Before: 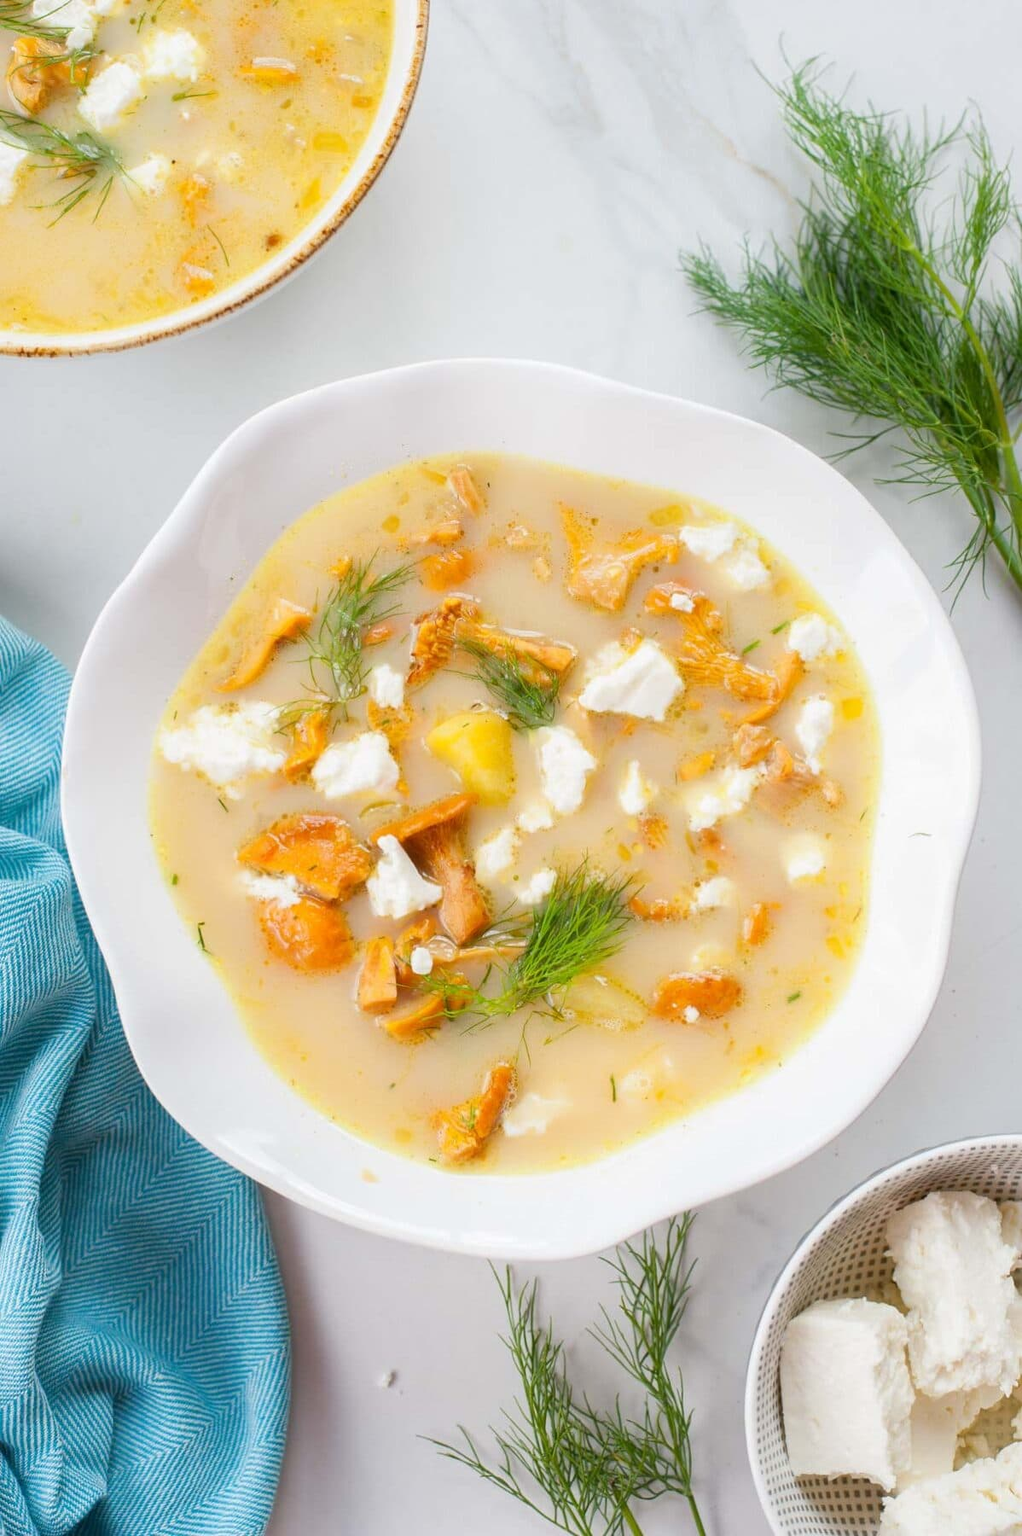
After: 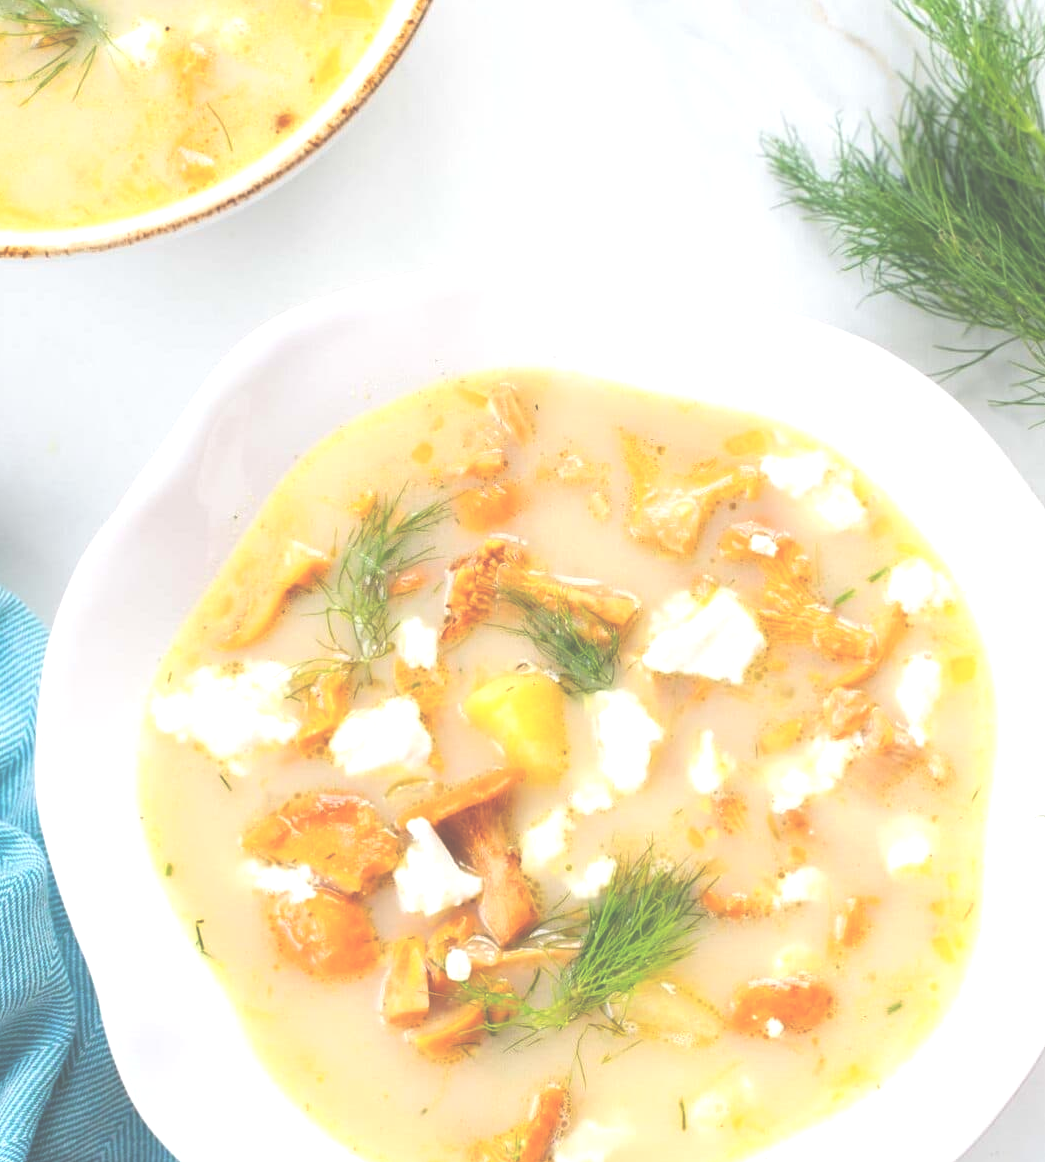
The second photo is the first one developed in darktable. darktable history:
exposure: black level correction -0.072, exposure 0.503 EV, compensate highlight preservation false
crop: left 3.069%, top 8.964%, right 9.666%, bottom 26.426%
